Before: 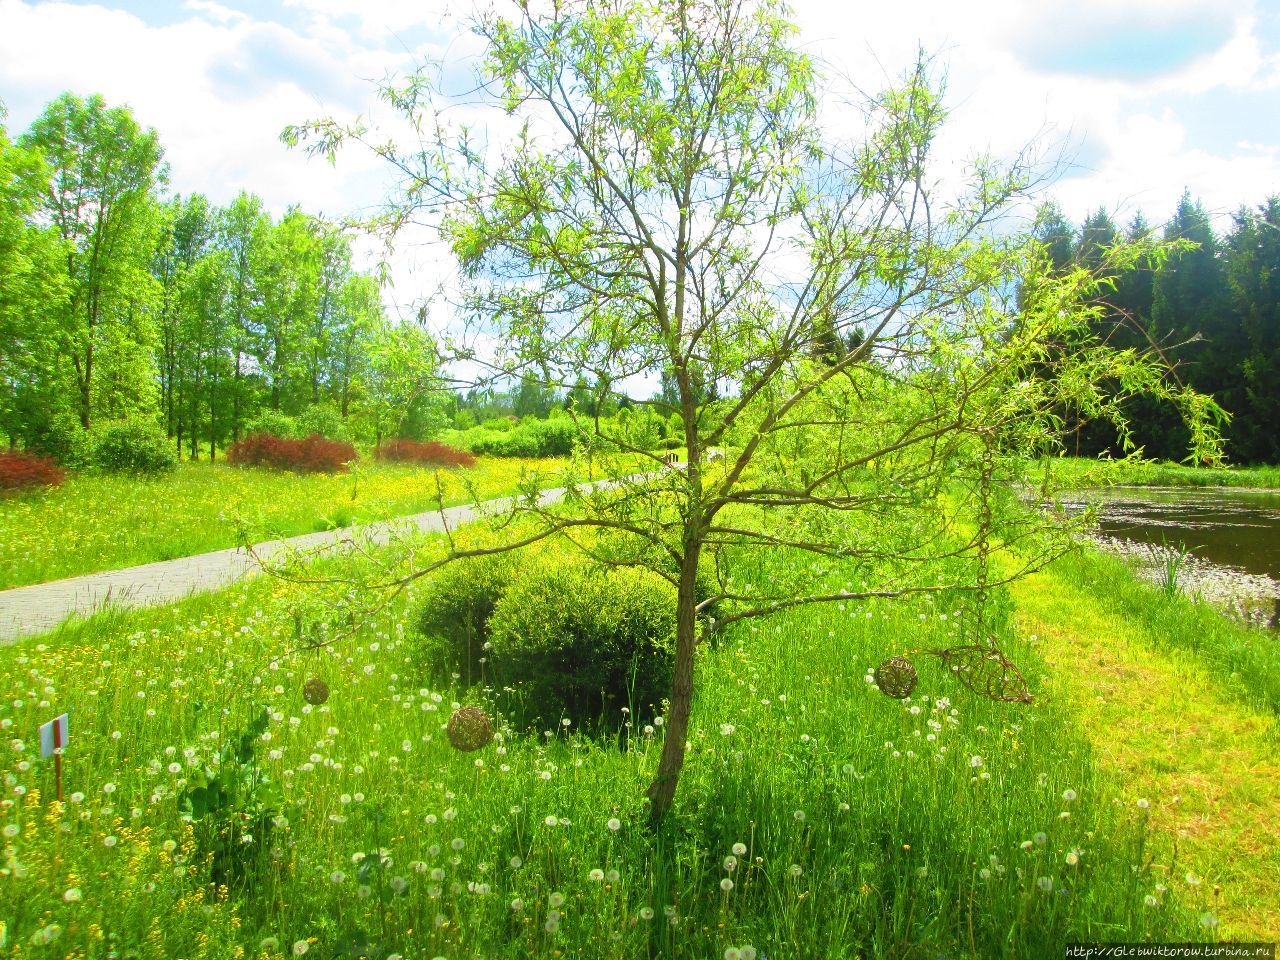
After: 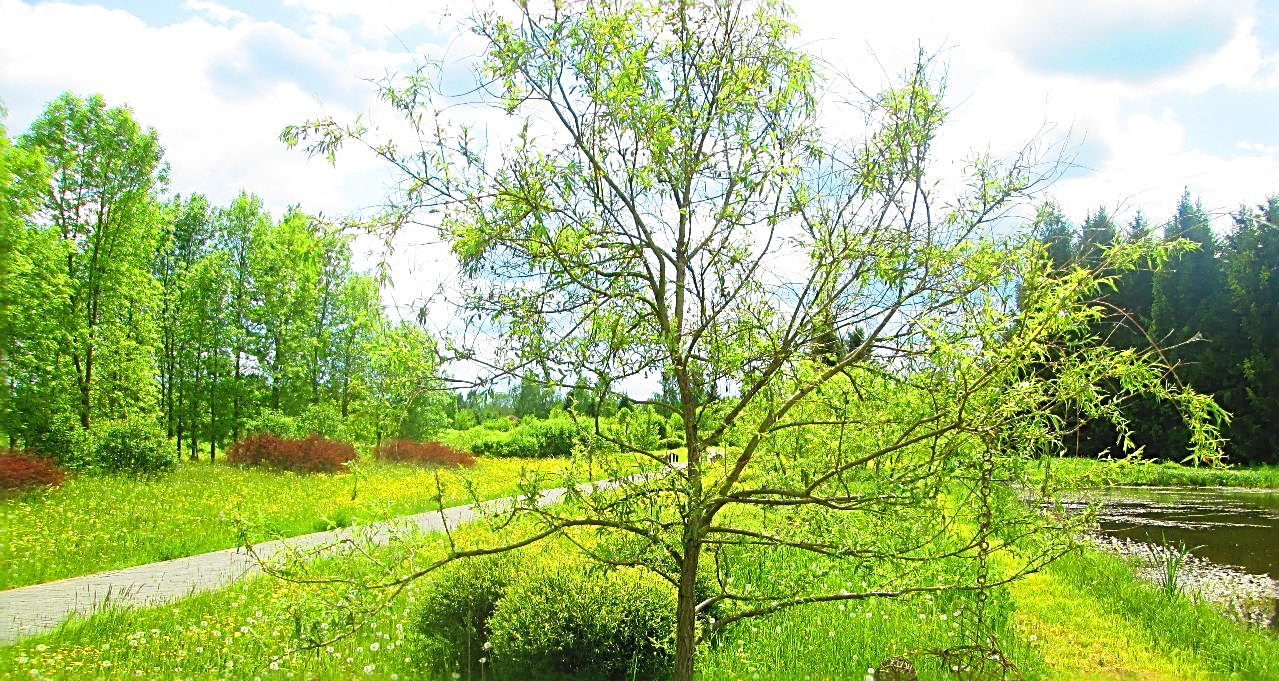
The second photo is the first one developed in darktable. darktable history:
crop: right 0.001%, bottom 29.009%
sharpen: radius 2.834, amount 0.725
